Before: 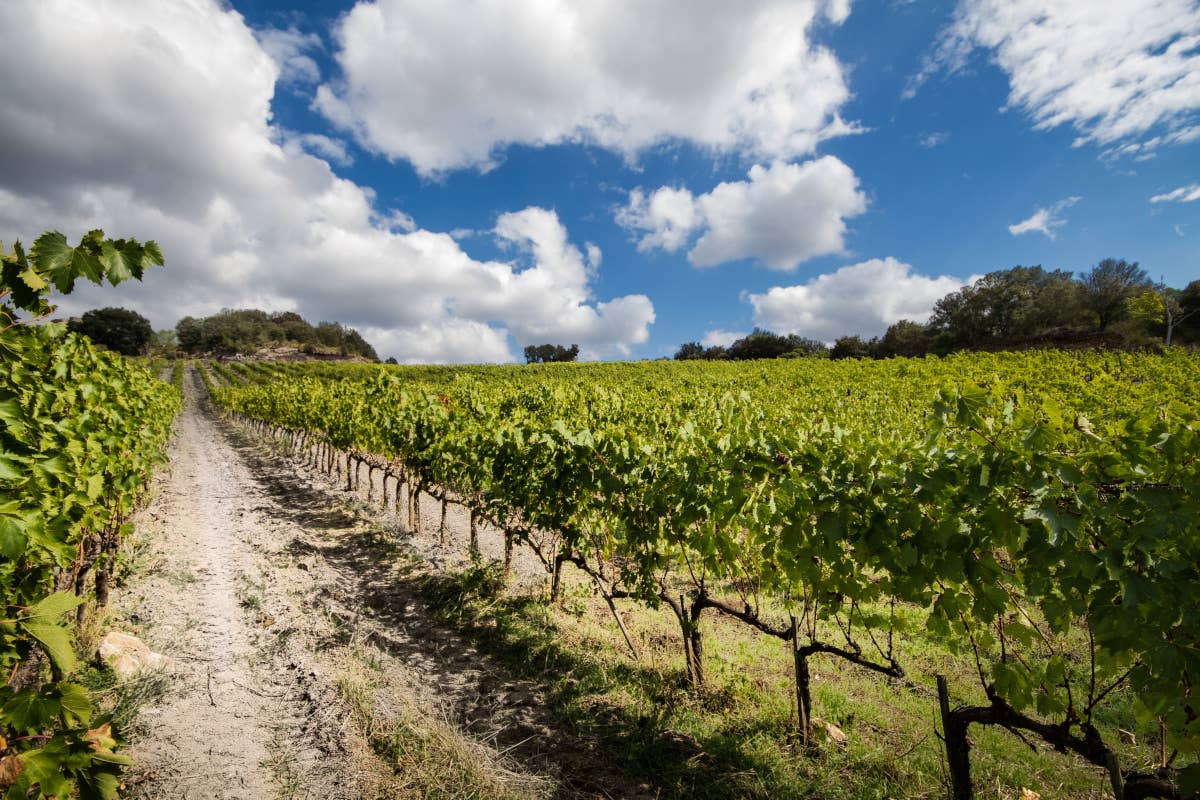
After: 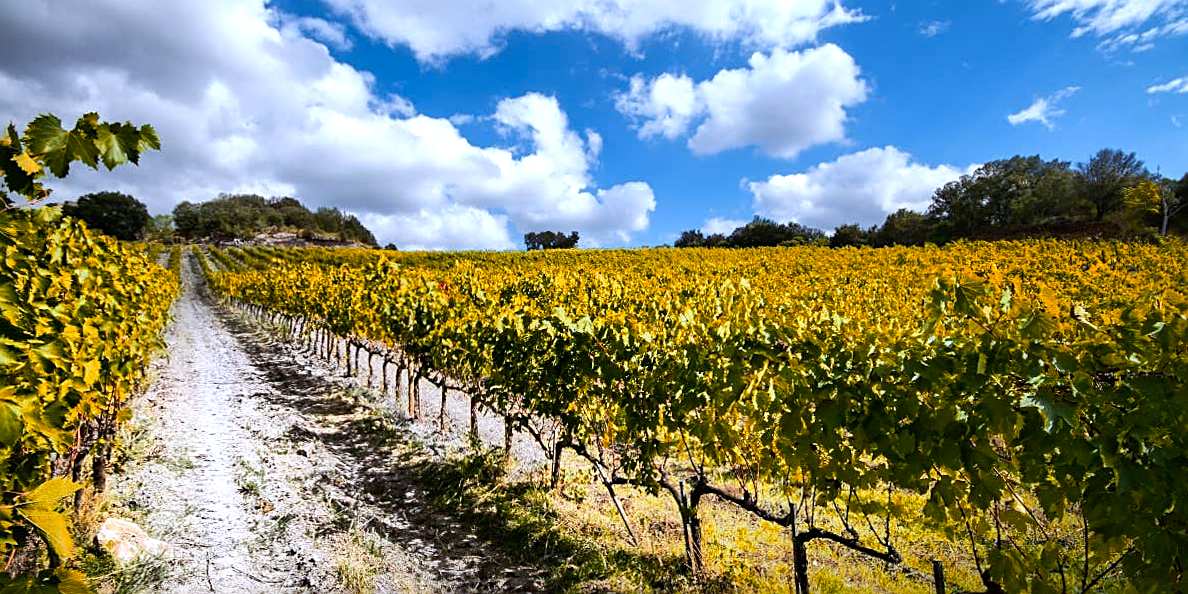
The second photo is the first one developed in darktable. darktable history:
crop: top 13.819%, bottom 11.169%
rotate and perspective: rotation 0.174°, lens shift (vertical) 0.013, lens shift (horizontal) 0.019, shear 0.001, automatic cropping original format, crop left 0.007, crop right 0.991, crop top 0.016, crop bottom 0.997
sharpen: on, module defaults
tone equalizer: -8 EV -0.417 EV, -7 EV -0.389 EV, -6 EV -0.333 EV, -5 EV -0.222 EV, -3 EV 0.222 EV, -2 EV 0.333 EV, -1 EV 0.389 EV, +0 EV 0.417 EV, edges refinement/feathering 500, mask exposure compensation -1.57 EV, preserve details no
white balance: red 0.948, green 1.02, blue 1.176
color zones: curves: ch1 [(0.24, 0.629) (0.75, 0.5)]; ch2 [(0.255, 0.454) (0.745, 0.491)], mix 102.12%
